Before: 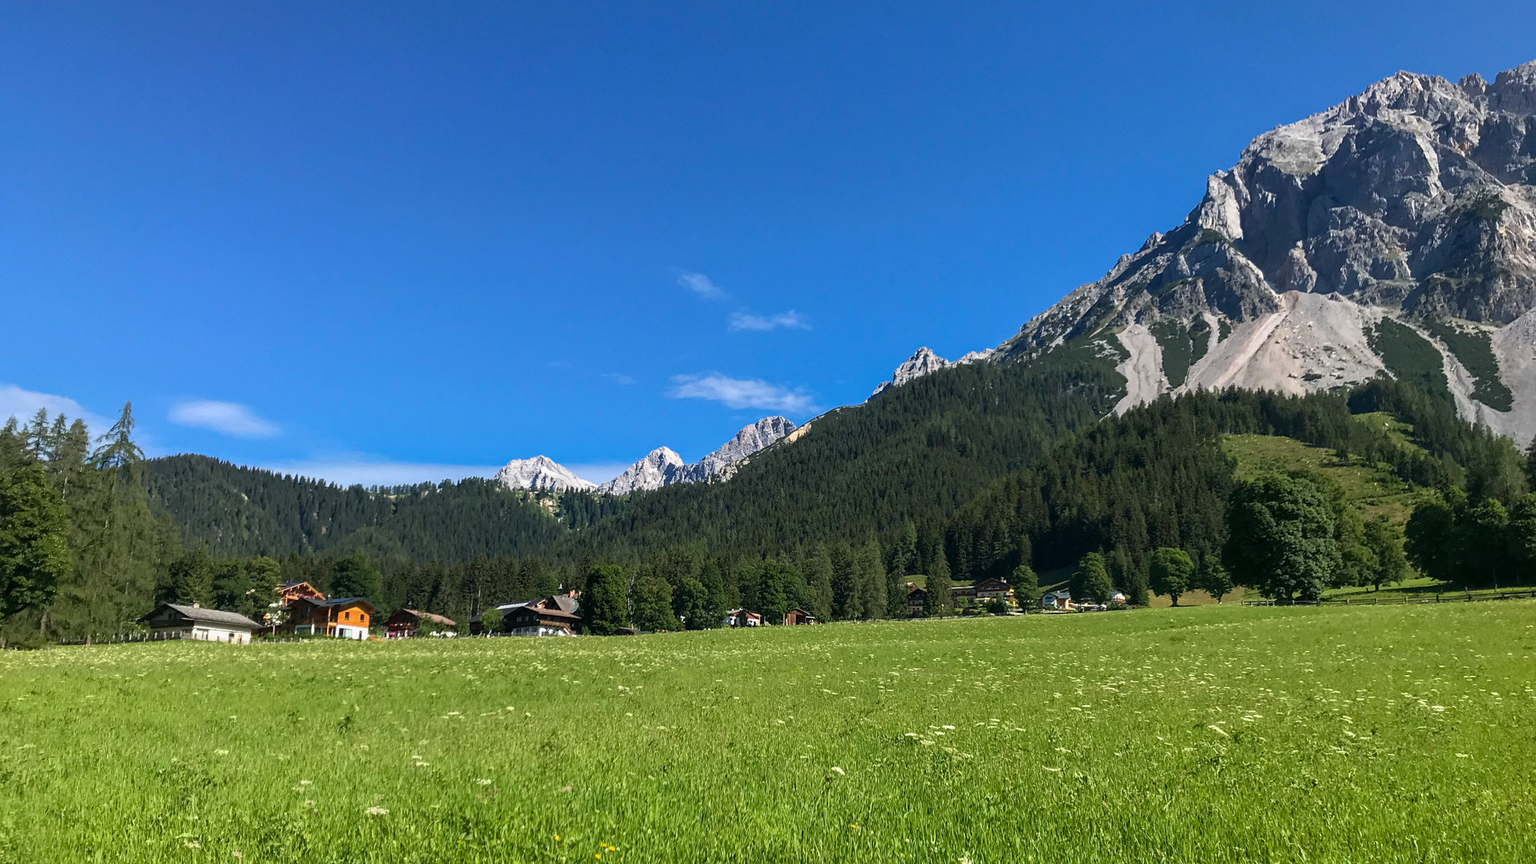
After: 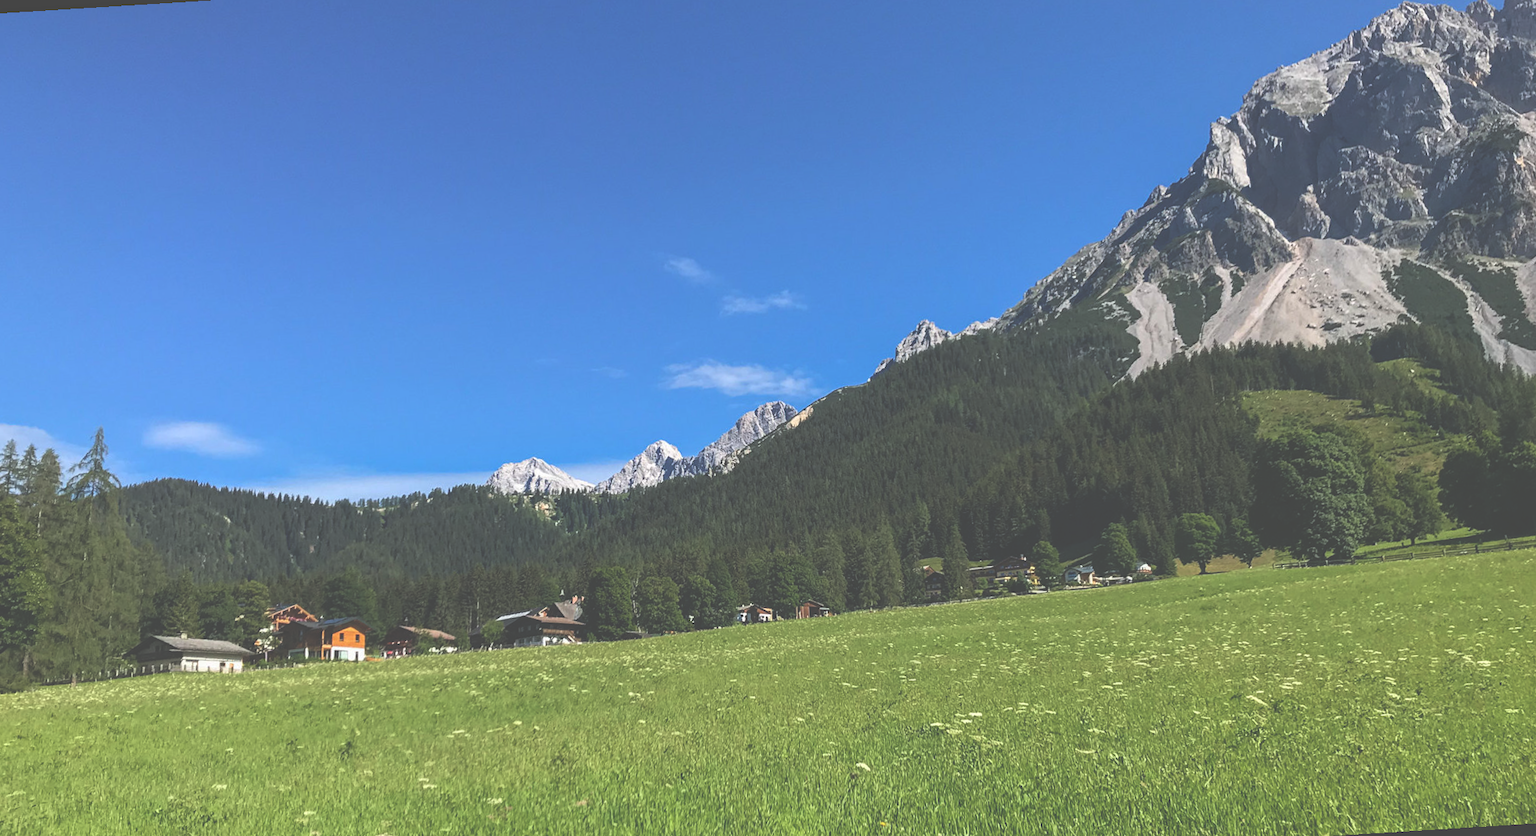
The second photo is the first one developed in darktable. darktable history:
tone equalizer: on, module defaults
rotate and perspective: rotation -3.52°, crop left 0.036, crop right 0.964, crop top 0.081, crop bottom 0.919
levels: levels [0, 0.492, 0.984]
exposure: black level correction -0.062, exposure -0.05 EV, compensate highlight preservation false
